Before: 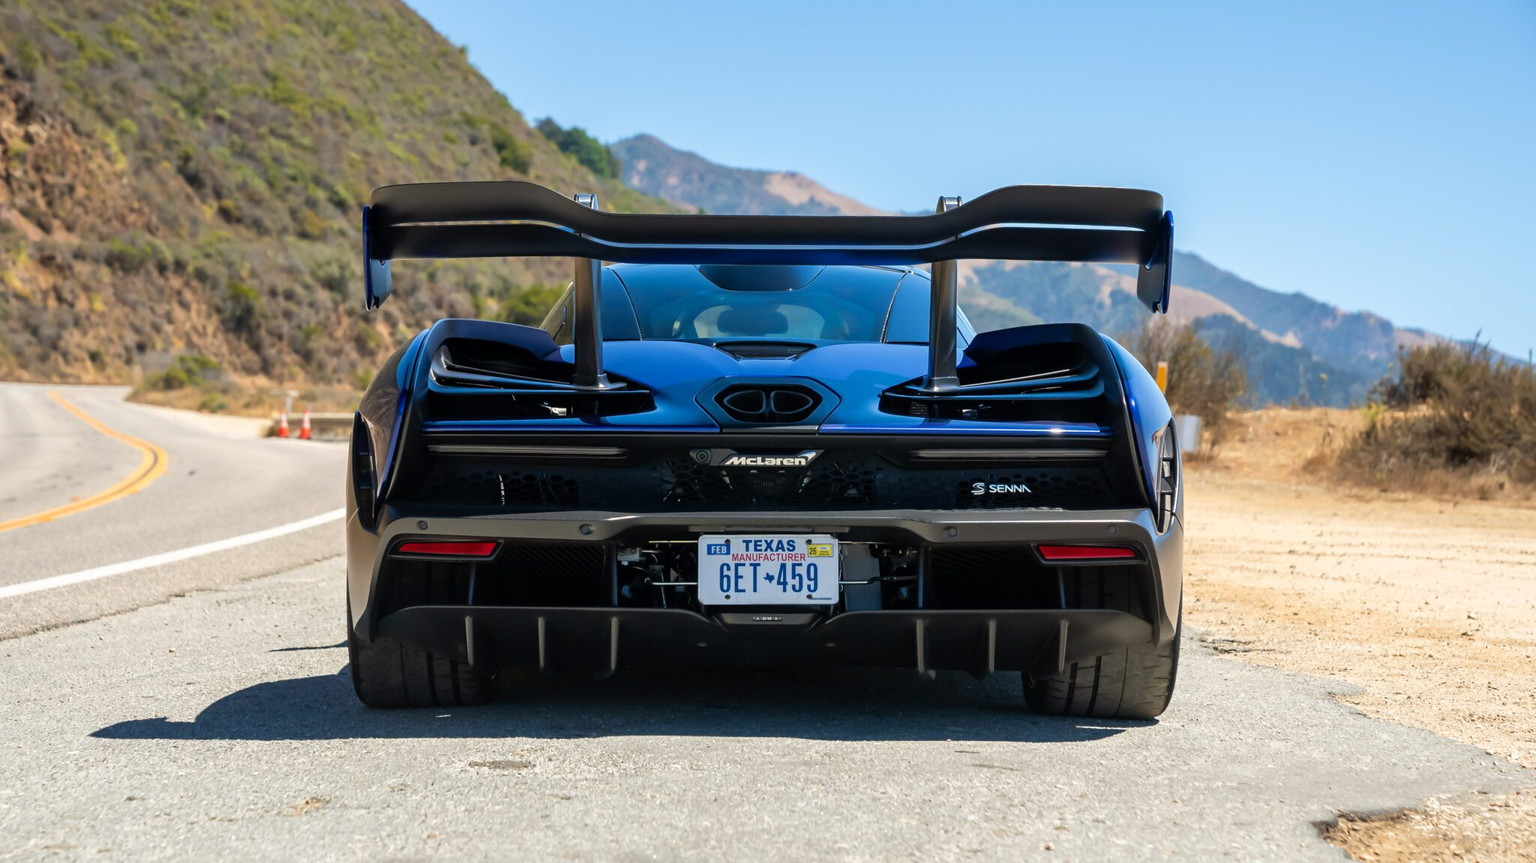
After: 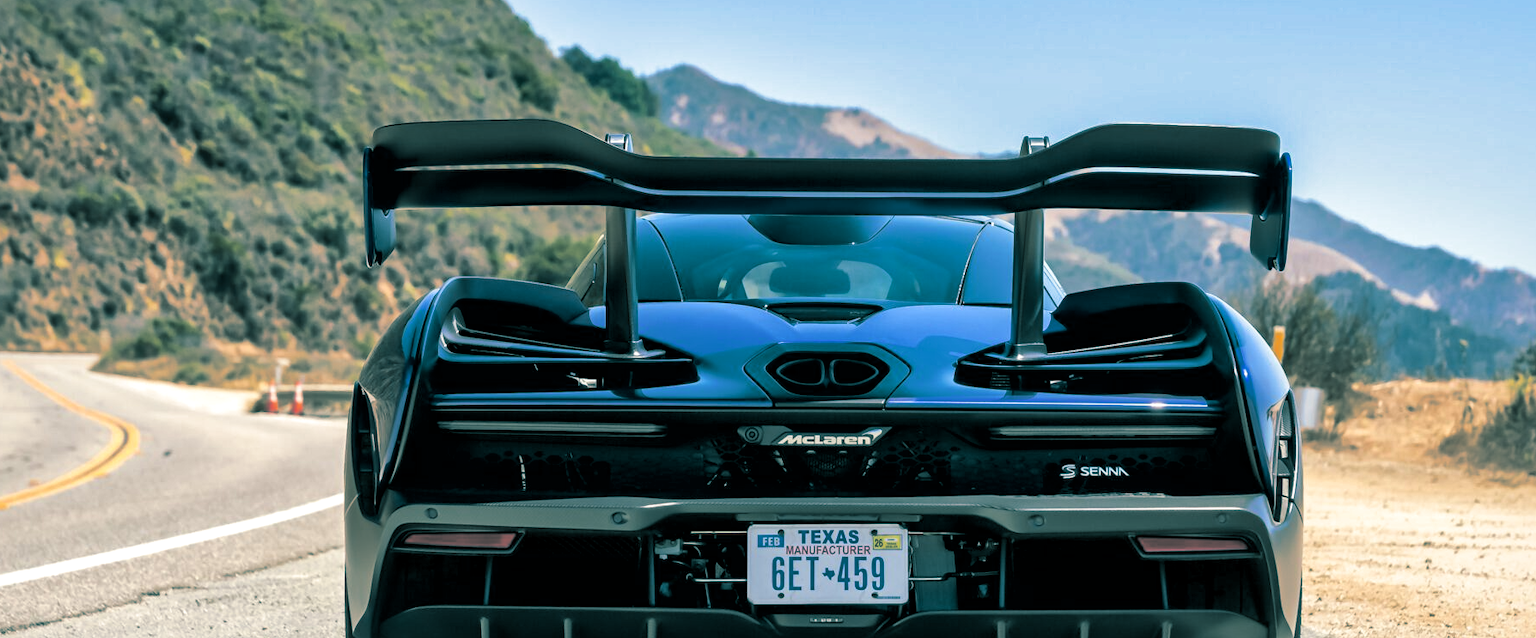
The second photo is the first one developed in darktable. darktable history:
split-toning: shadows › hue 186.43°, highlights › hue 49.29°, compress 30.29%
local contrast: mode bilateral grid, contrast 20, coarseness 50, detail 171%, midtone range 0.2
crop: left 3.015%, top 8.969%, right 9.647%, bottom 26.457%
